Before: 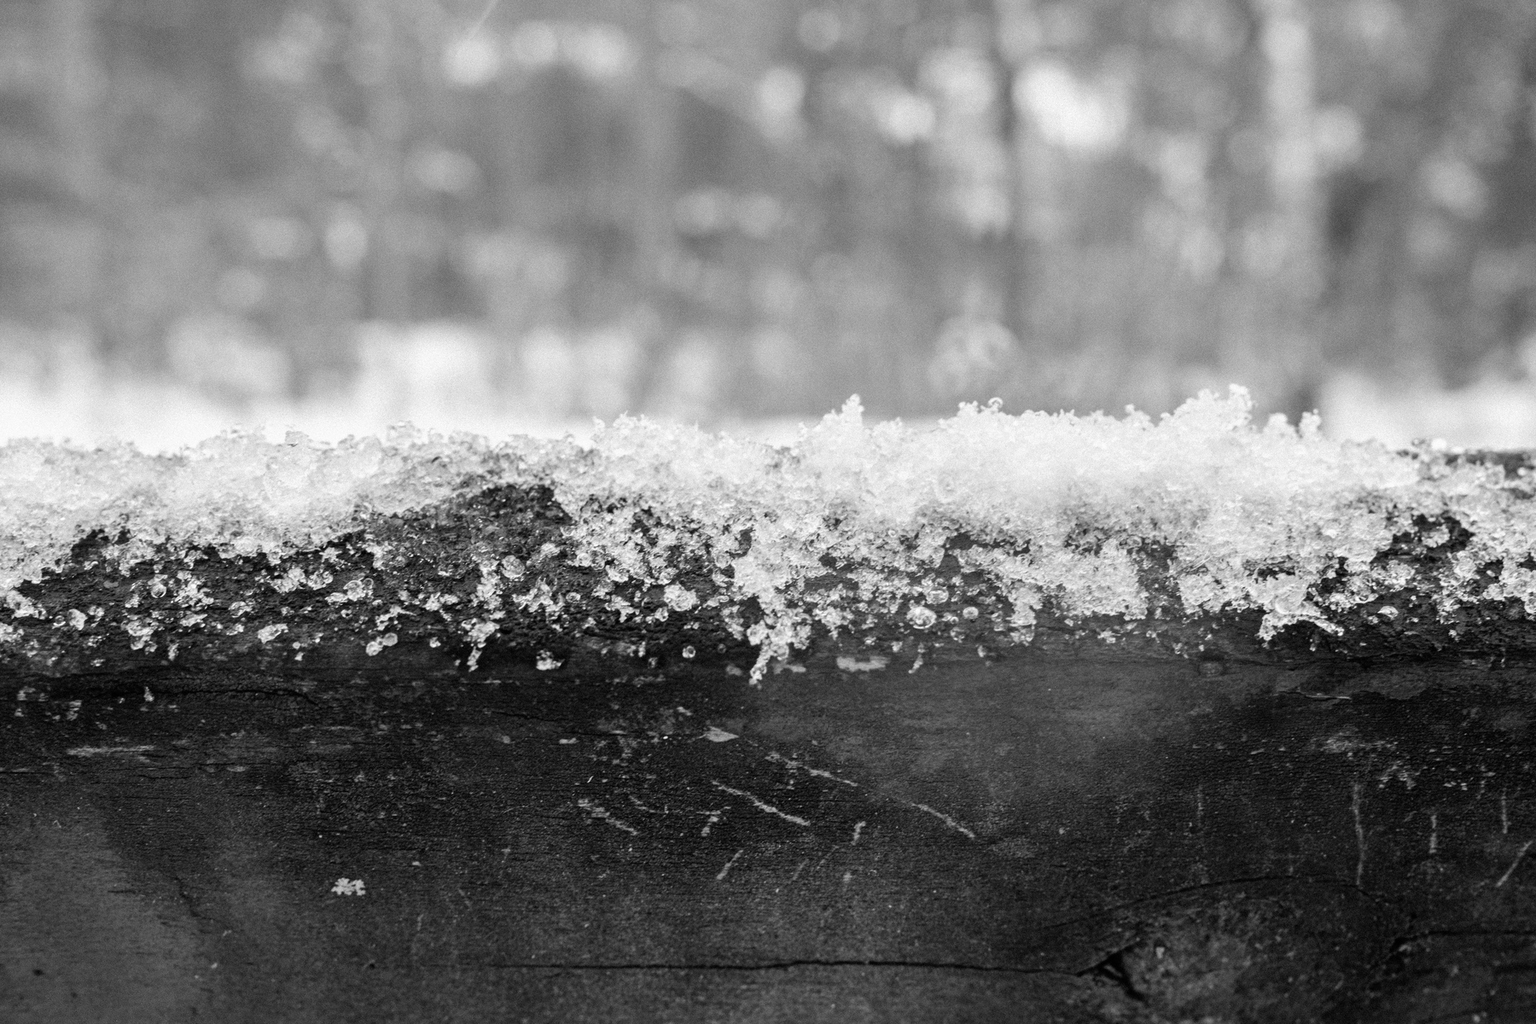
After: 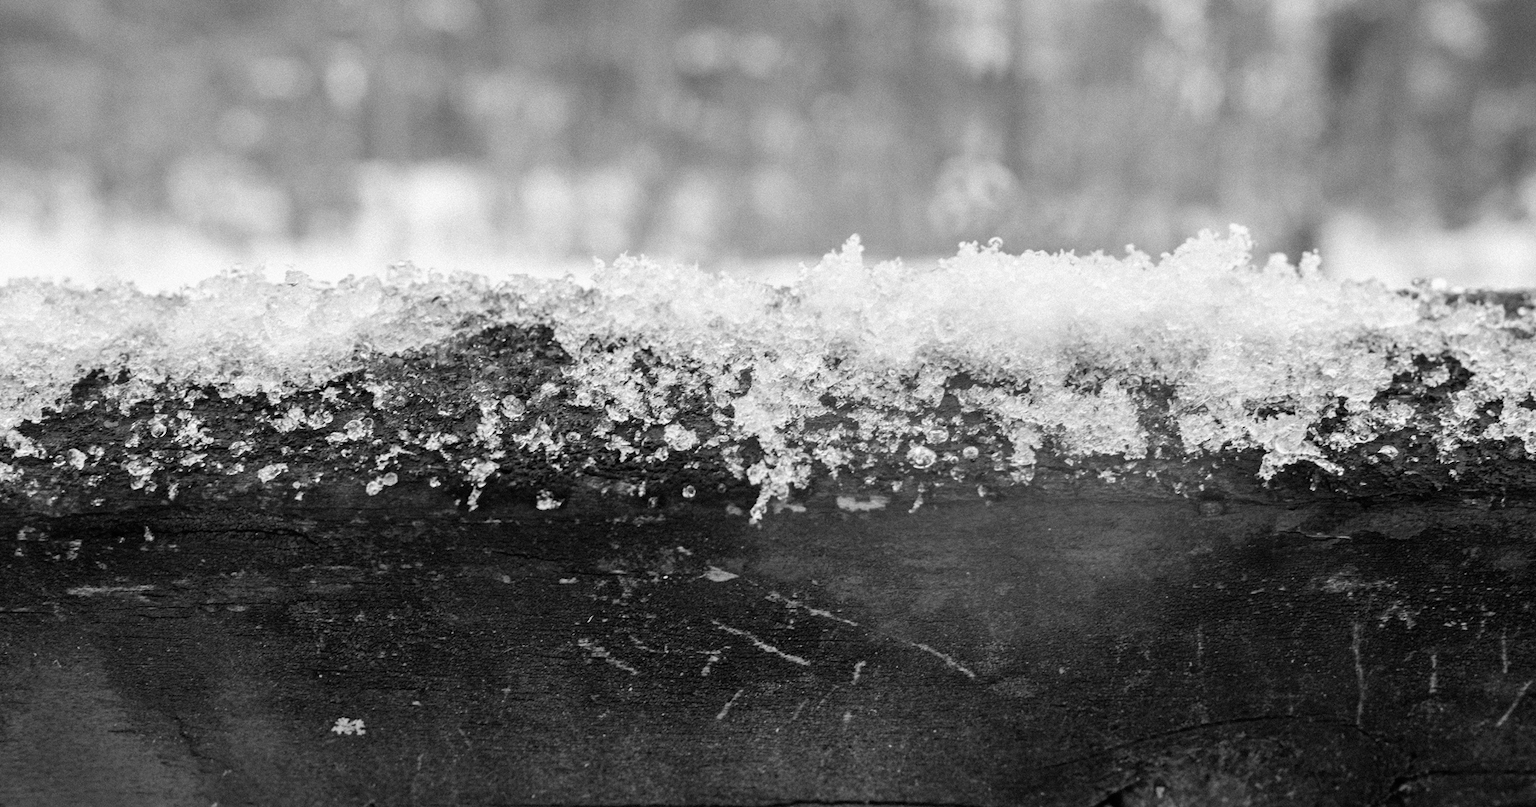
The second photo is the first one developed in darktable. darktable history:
levels: levels [0, 0.499, 1]
crop and rotate: top 15.703%, bottom 5.421%
